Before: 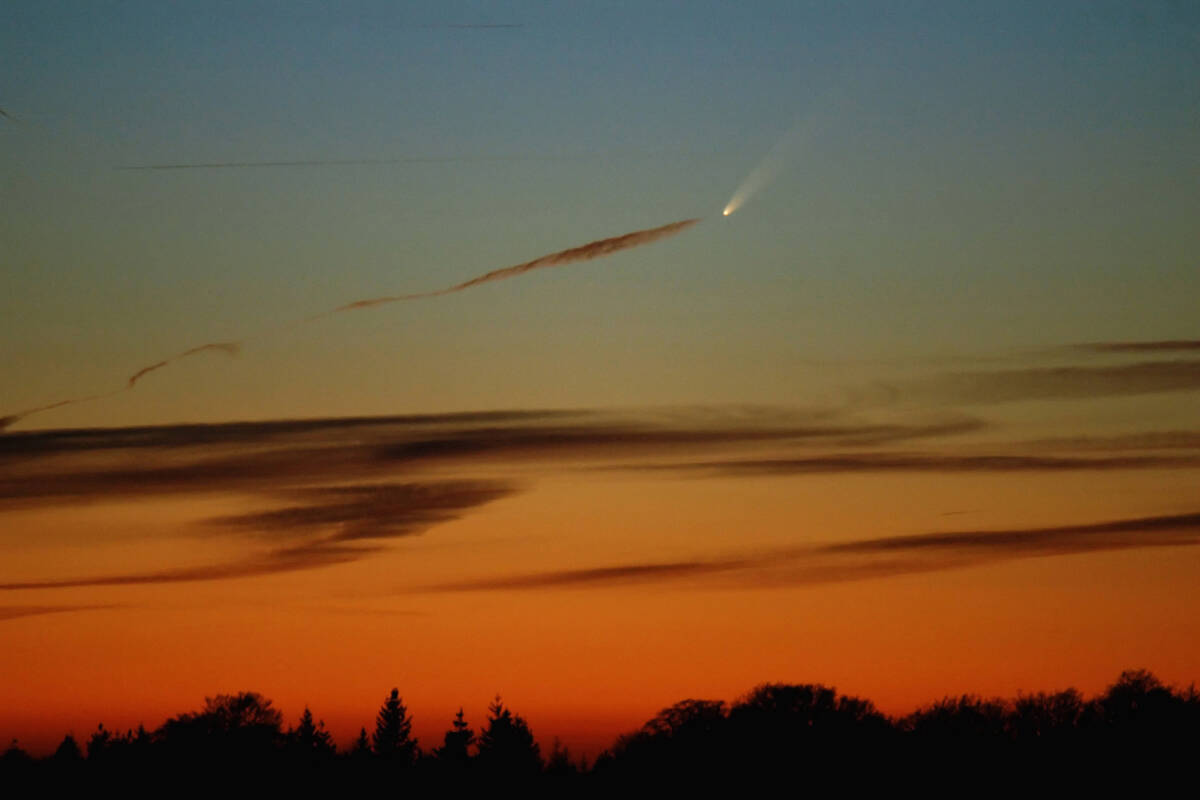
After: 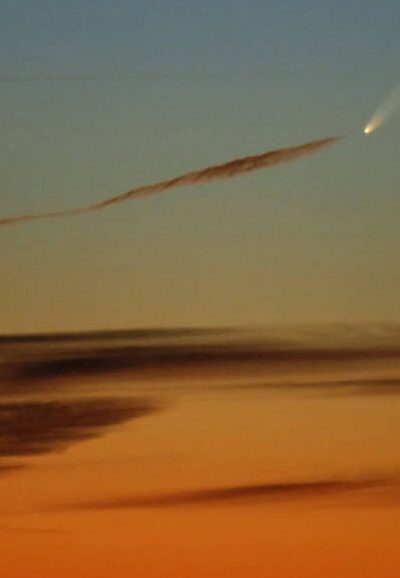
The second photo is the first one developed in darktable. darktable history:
crop and rotate: left 29.948%, top 10.28%, right 36.684%, bottom 17.396%
